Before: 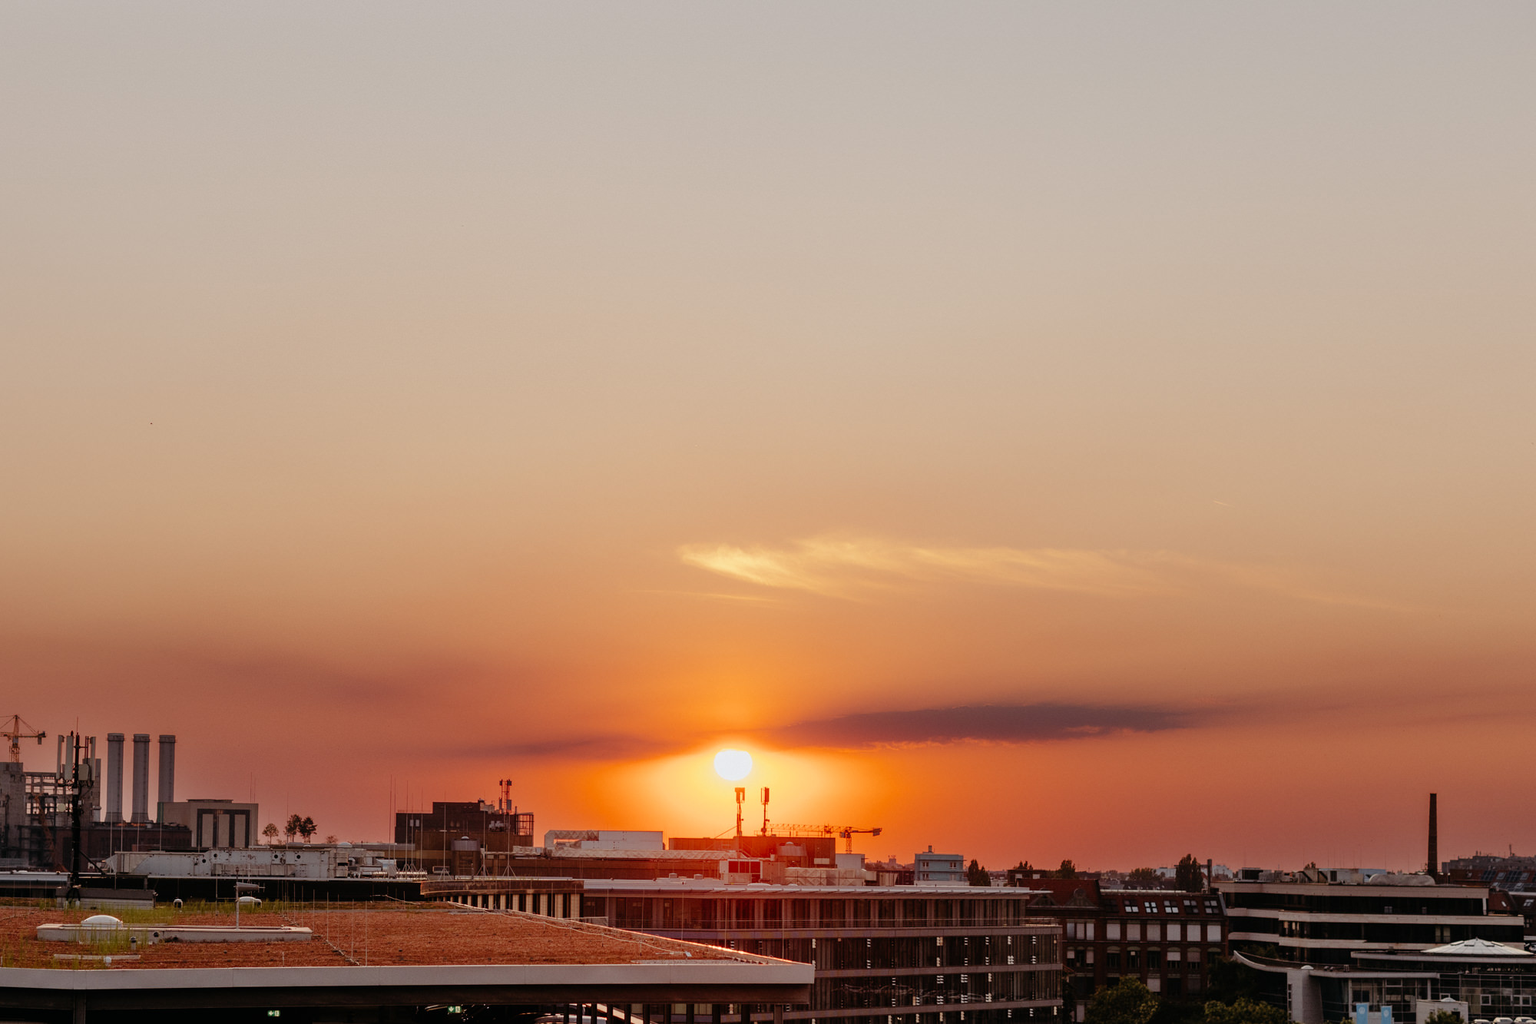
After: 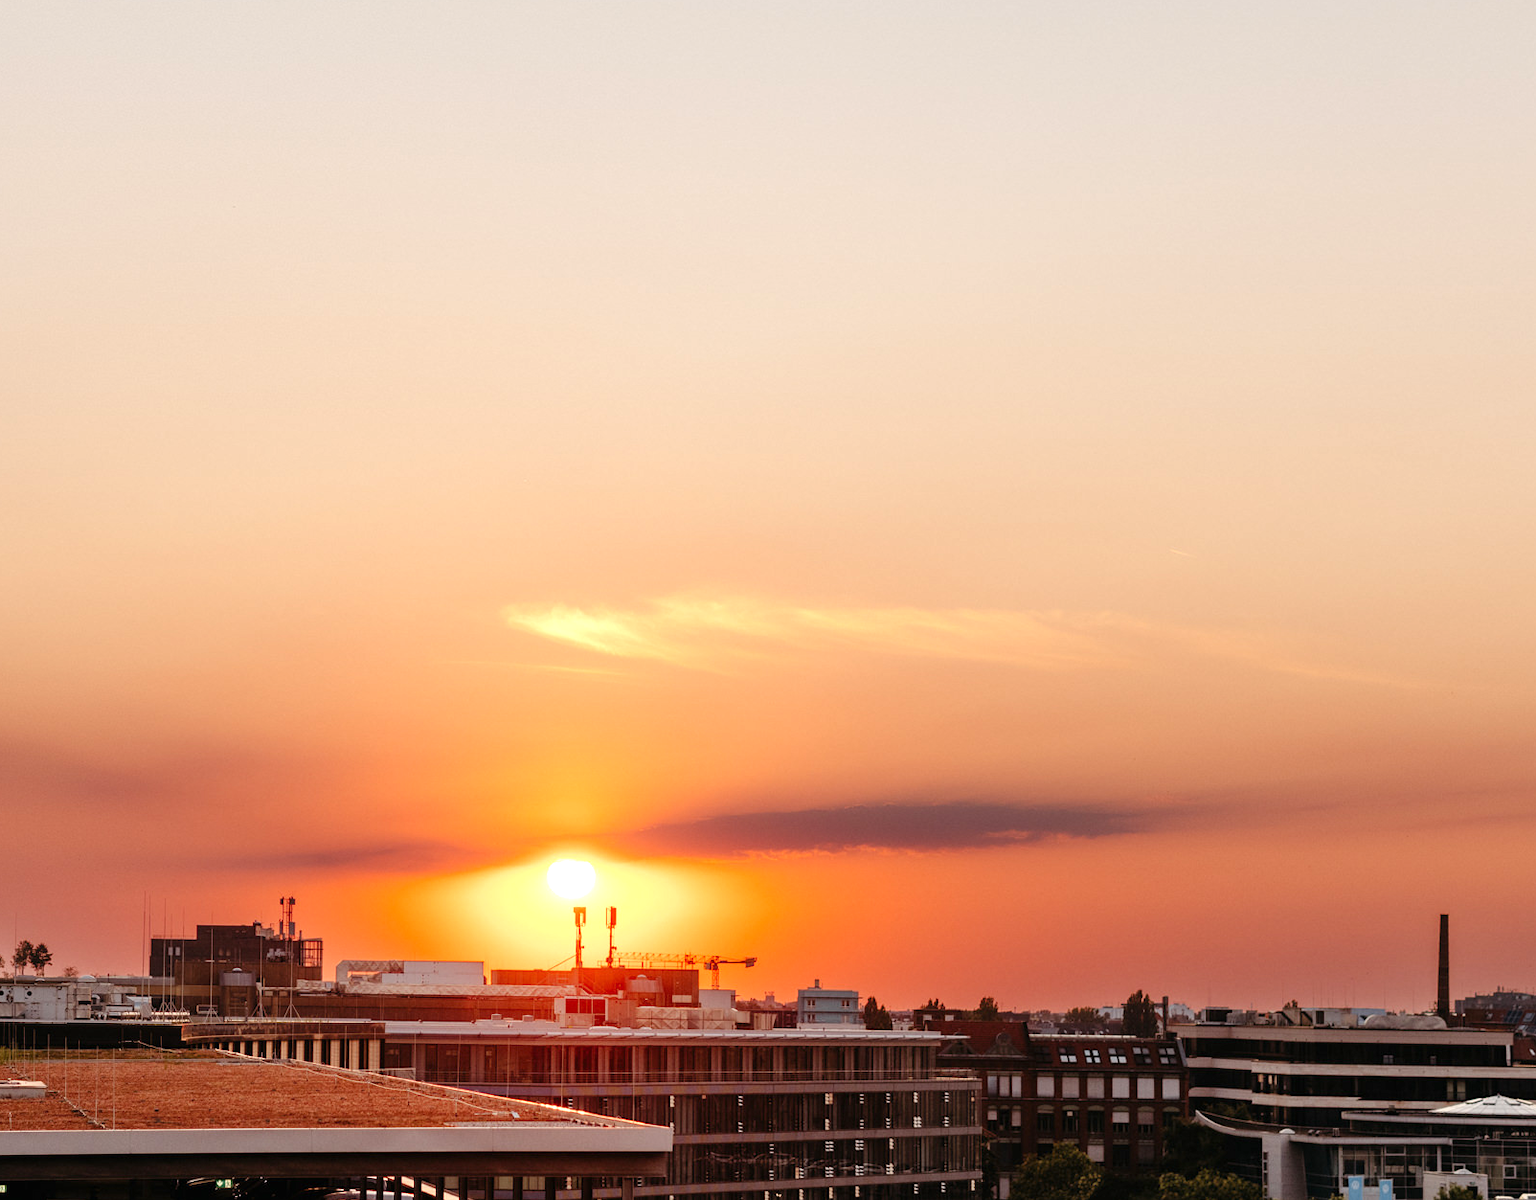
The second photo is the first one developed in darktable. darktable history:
exposure: exposure 0.606 EV, compensate exposure bias true, compensate highlight preservation false
crop and rotate: left 17.915%, top 5.913%, right 1.854%
